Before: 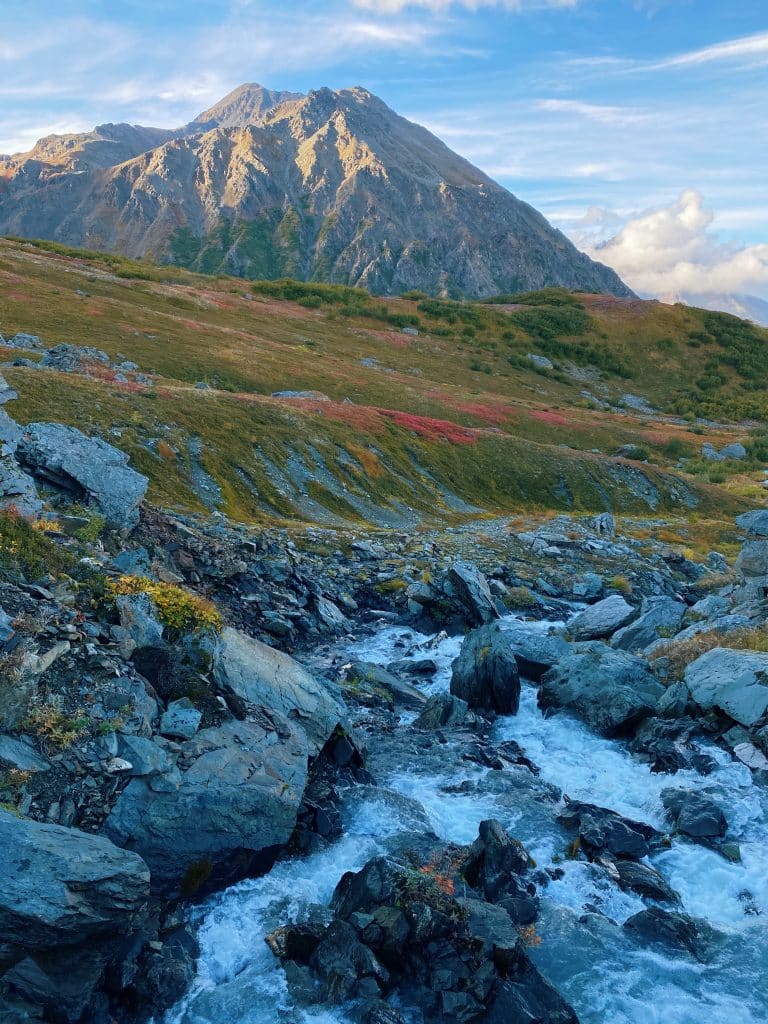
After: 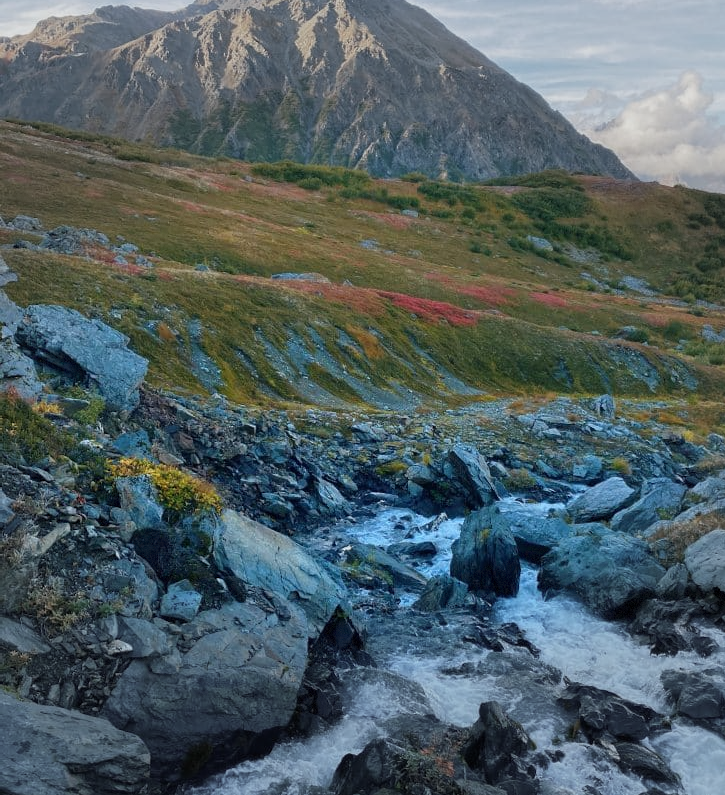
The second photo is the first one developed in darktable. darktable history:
vignetting: fall-off start 70.4%, brightness -0.263, width/height ratio 1.334, dithering 8-bit output
crop and rotate: angle 0.031°, top 11.564%, right 5.528%, bottom 10.71%
